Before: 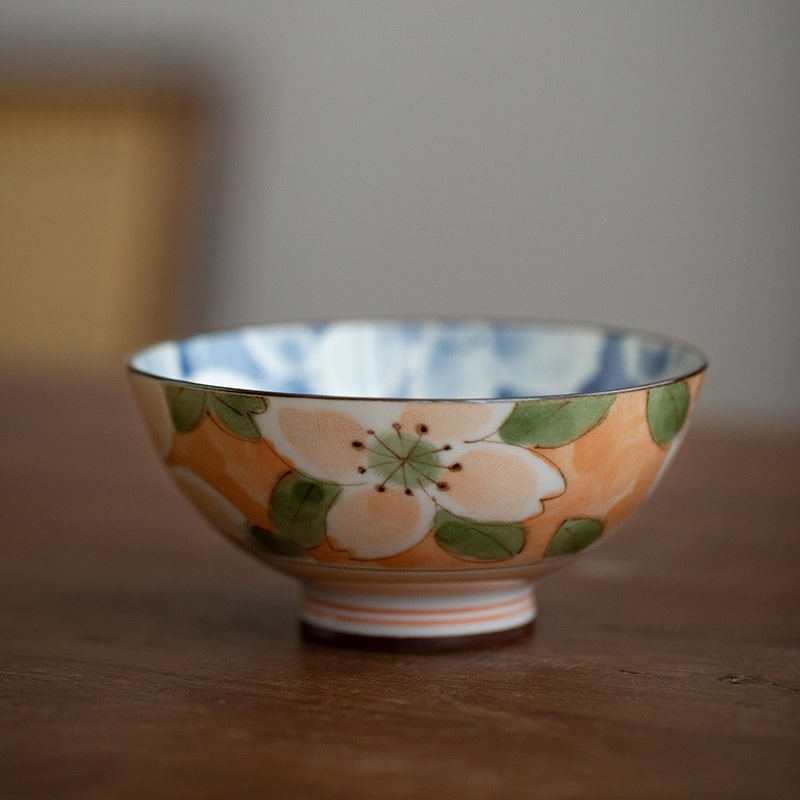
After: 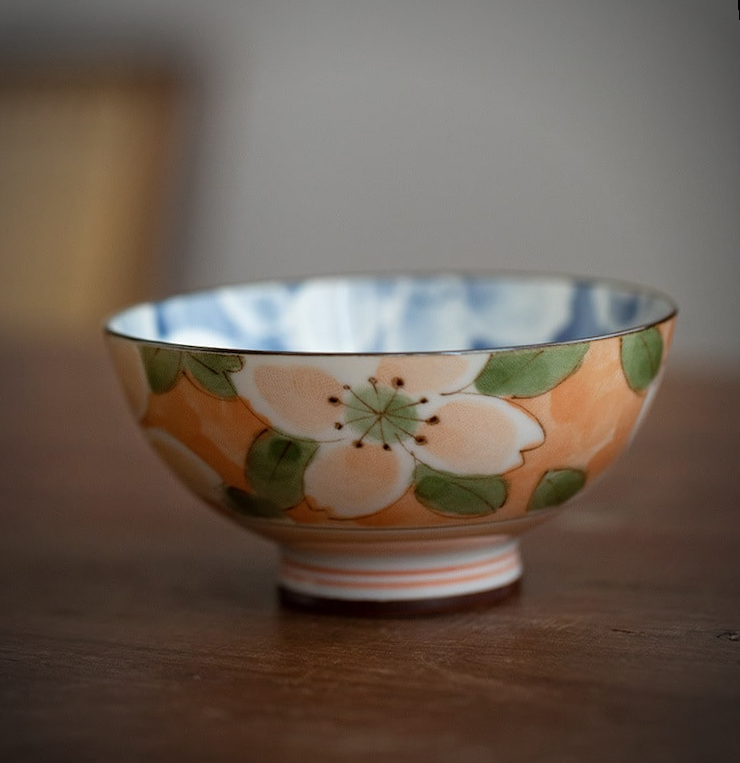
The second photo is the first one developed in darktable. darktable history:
rotate and perspective: rotation -1.68°, lens shift (vertical) -0.146, crop left 0.049, crop right 0.912, crop top 0.032, crop bottom 0.96
vignetting: on, module defaults
